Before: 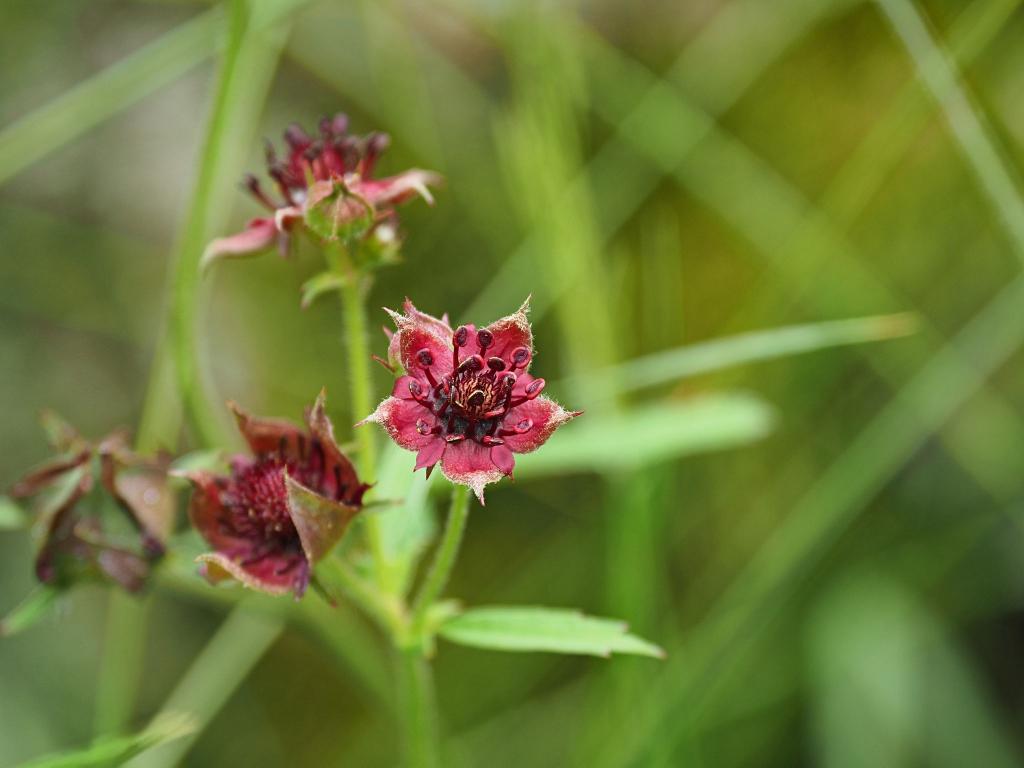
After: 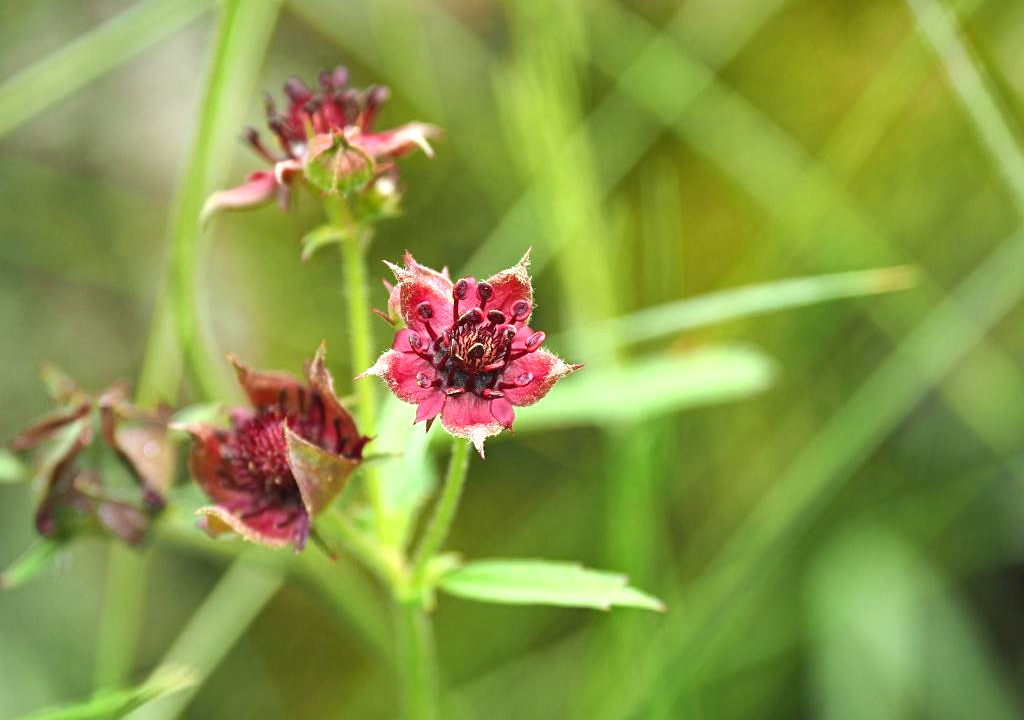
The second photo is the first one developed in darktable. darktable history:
exposure: black level correction 0, exposure 0.7 EV, compensate exposure bias true, compensate highlight preservation false
white balance: emerald 1
crop and rotate: top 6.25%
